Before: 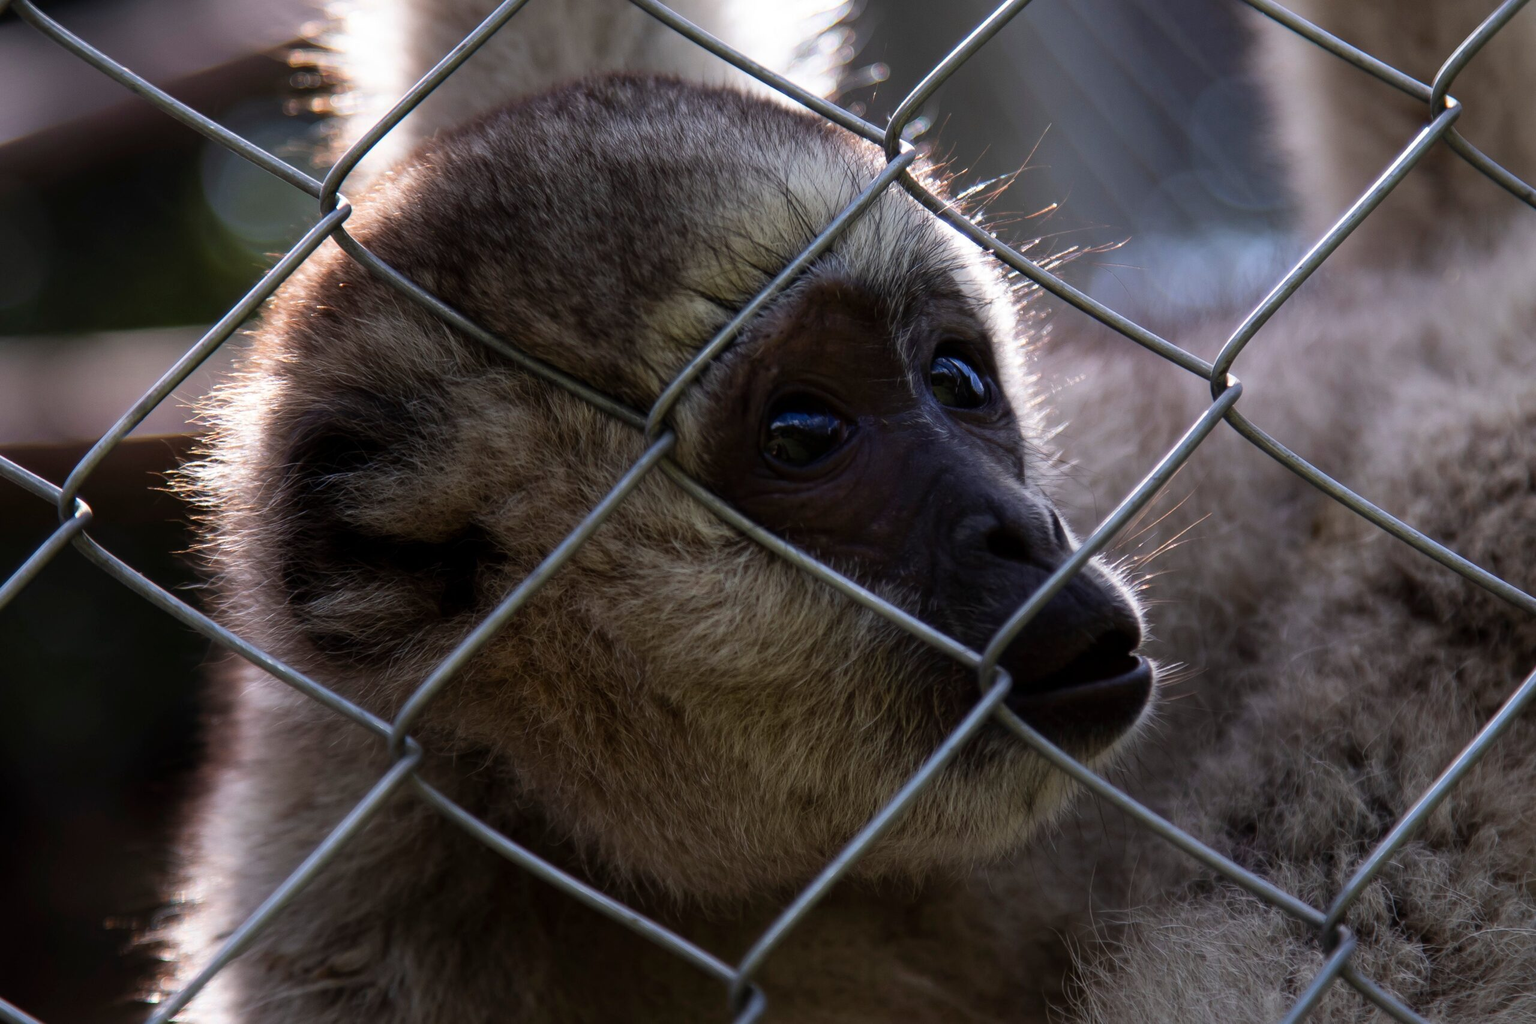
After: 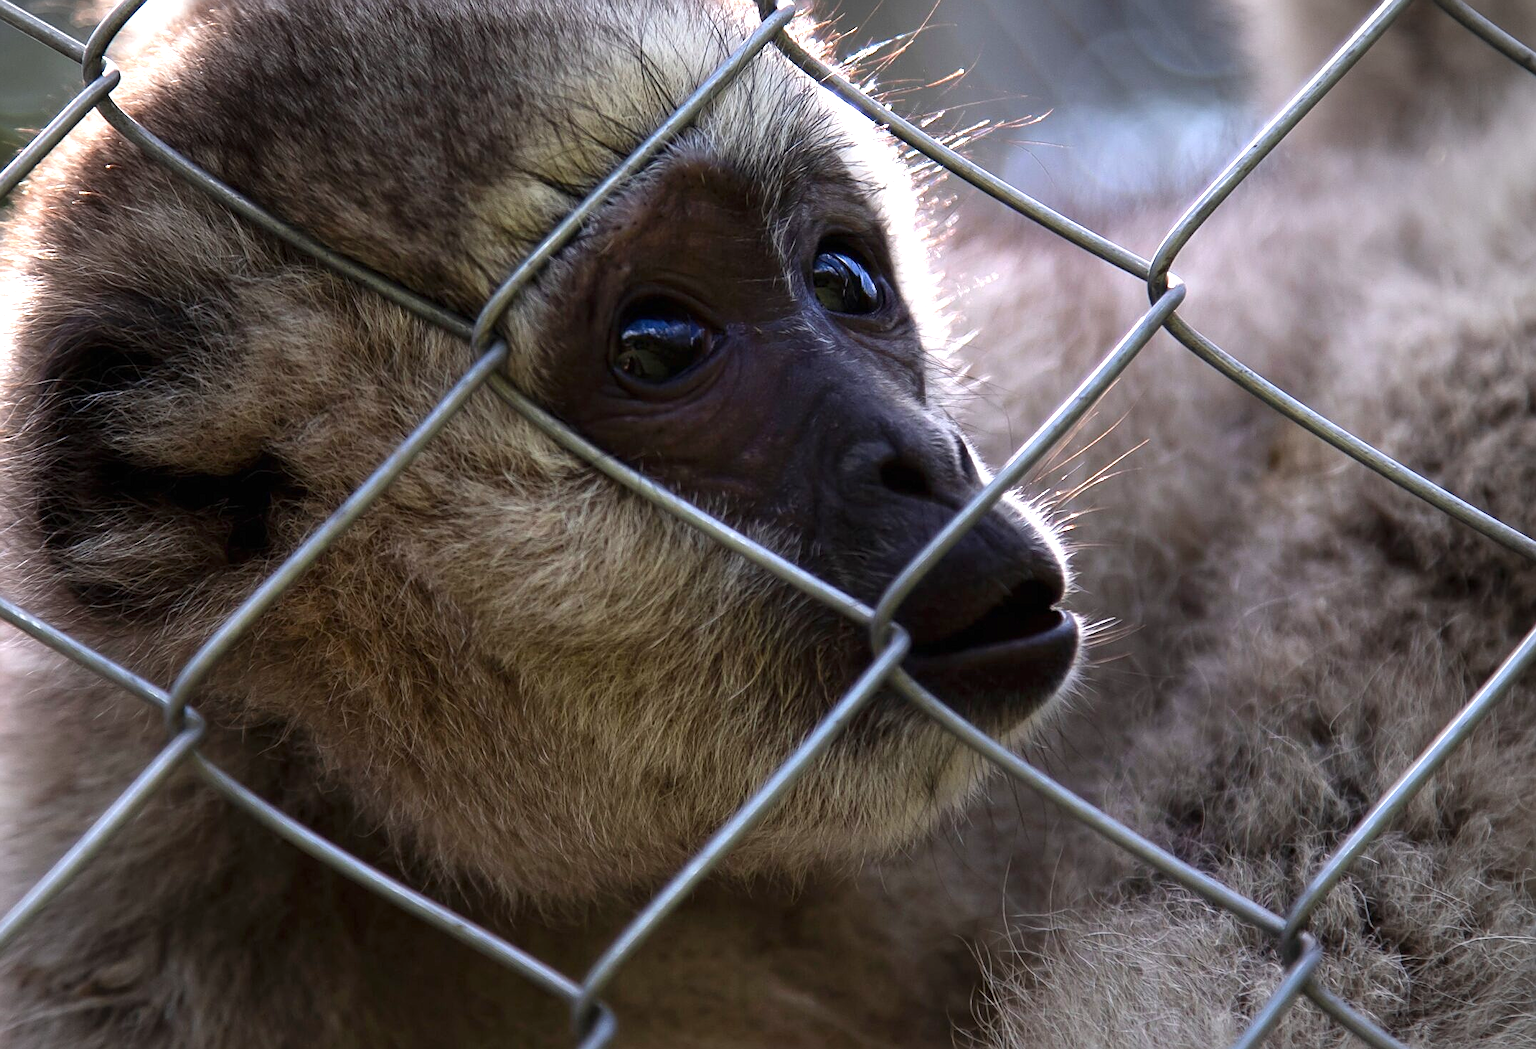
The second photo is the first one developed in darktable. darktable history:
sharpen: on, module defaults
exposure: black level correction 0, exposure 0.952 EV, compensate highlight preservation false
vignetting: fall-off start 74.69%, fall-off radius 65.56%, brightness -0.293, center (-0.03, 0.242)
crop: left 16.351%, top 14.249%
